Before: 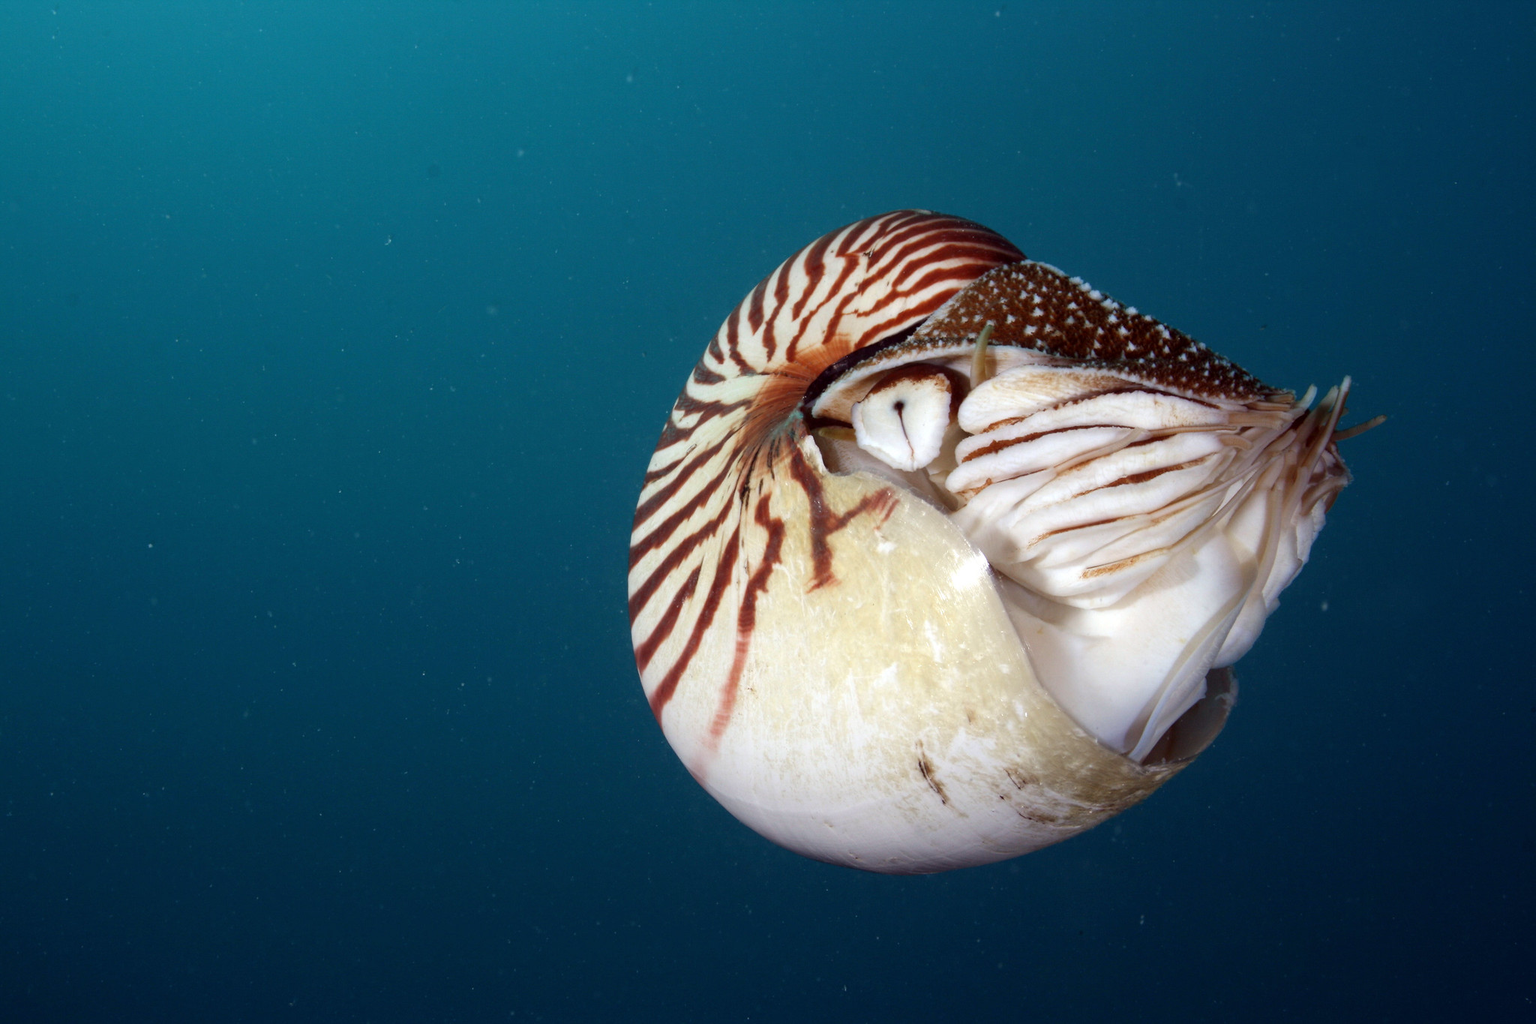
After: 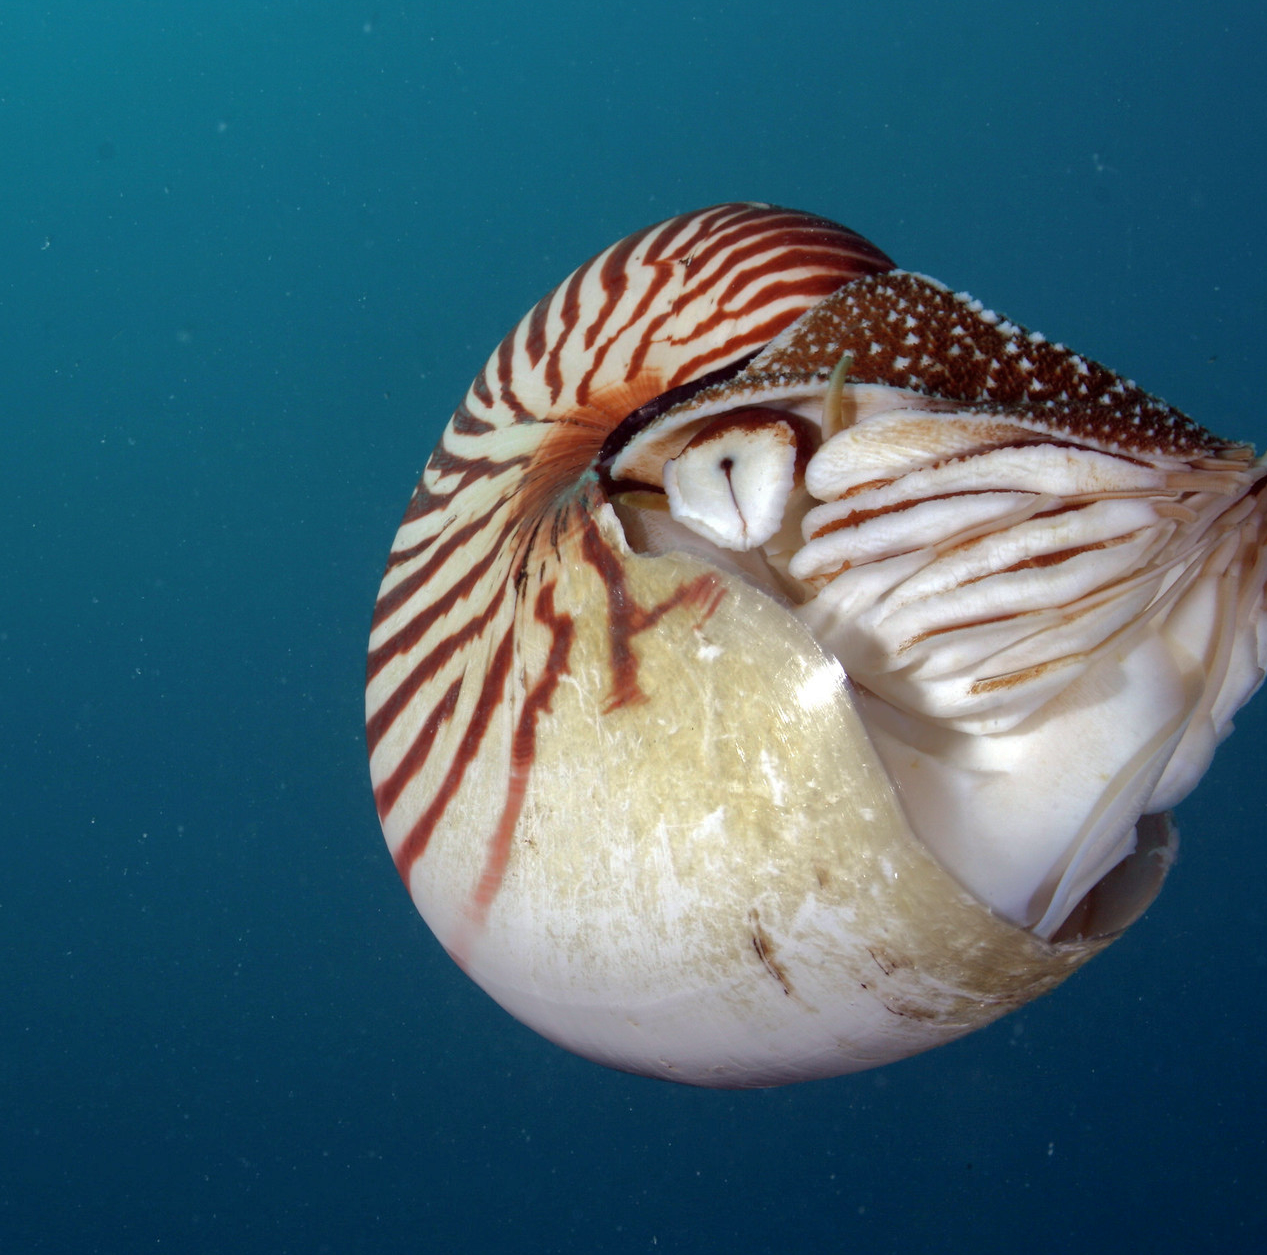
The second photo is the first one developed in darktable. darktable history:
crop and rotate: left 23.059%, top 5.645%, right 15.034%, bottom 2.353%
shadows and highlights: shadows 39.92, highlights -59.8
